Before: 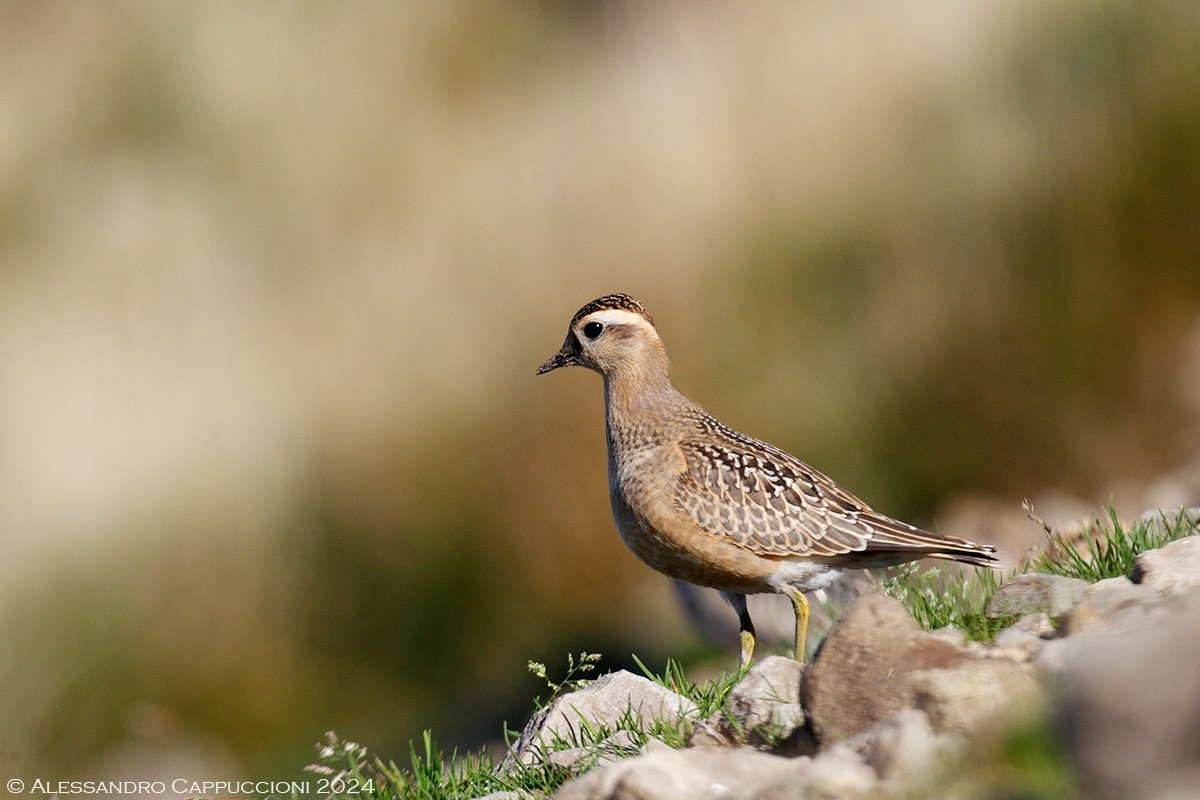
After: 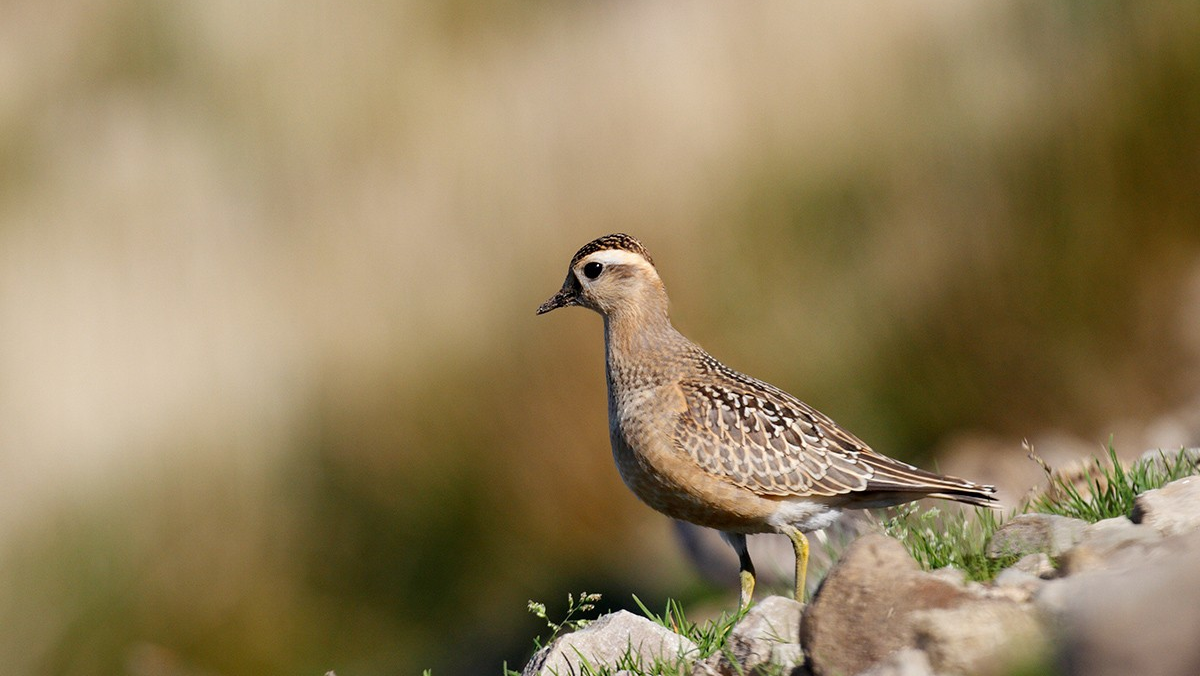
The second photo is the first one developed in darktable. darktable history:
crop: top 7.565%, bottom 7.87%
